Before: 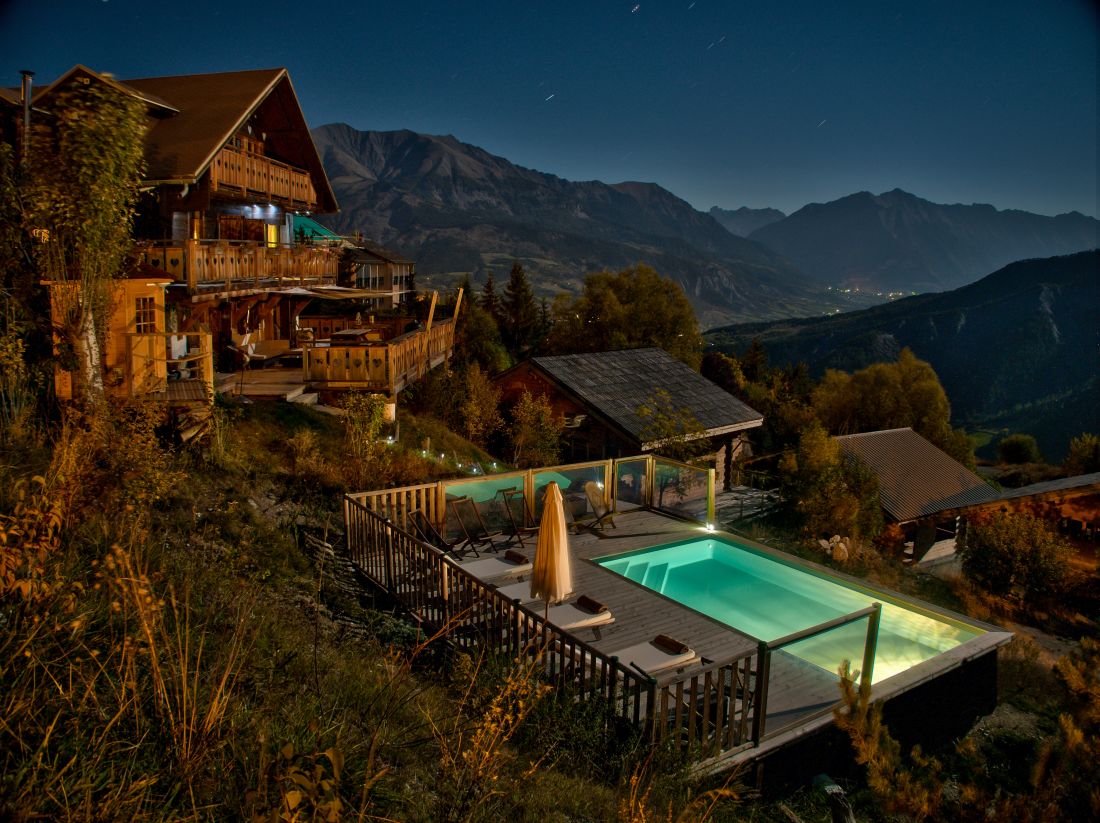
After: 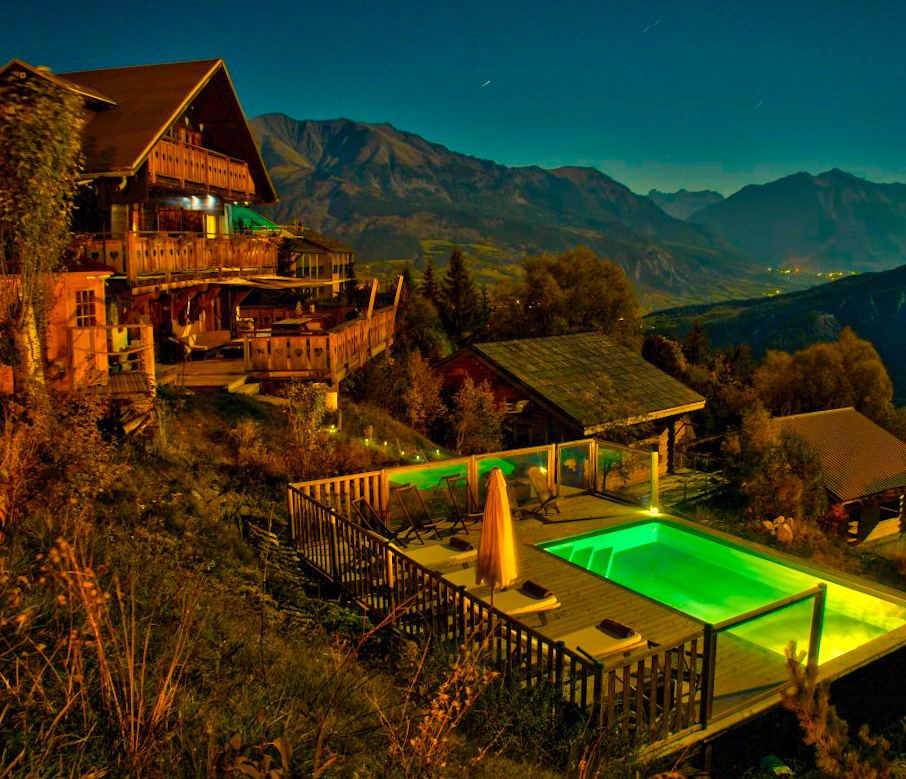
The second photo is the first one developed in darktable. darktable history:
crop and rotate: angle 1°, left 4.281%, top 0.642%, right 11.383%, bottom 2.486%
color balance rgb: linear chroma grading › shadows 10%, linear chroma grading › highlights 10%, linear chroma grading › global chroma 15%, linear chroma grading › mid-tones 15%, perceptual saturation grading › global saturation 40%, perceptual saturation grading › highlights -25%, perceptual saturation grading › mid-tones 35%, perceptual saturation grading › shadows 35%, perceptual brilliance grading › global brilliance 11.29%, global vibrance 11.29%
contrast brightness saturation: contrast 0.07, brightness 0.08, saturation 0.18
white balance: red 1.08, blue 0.791
